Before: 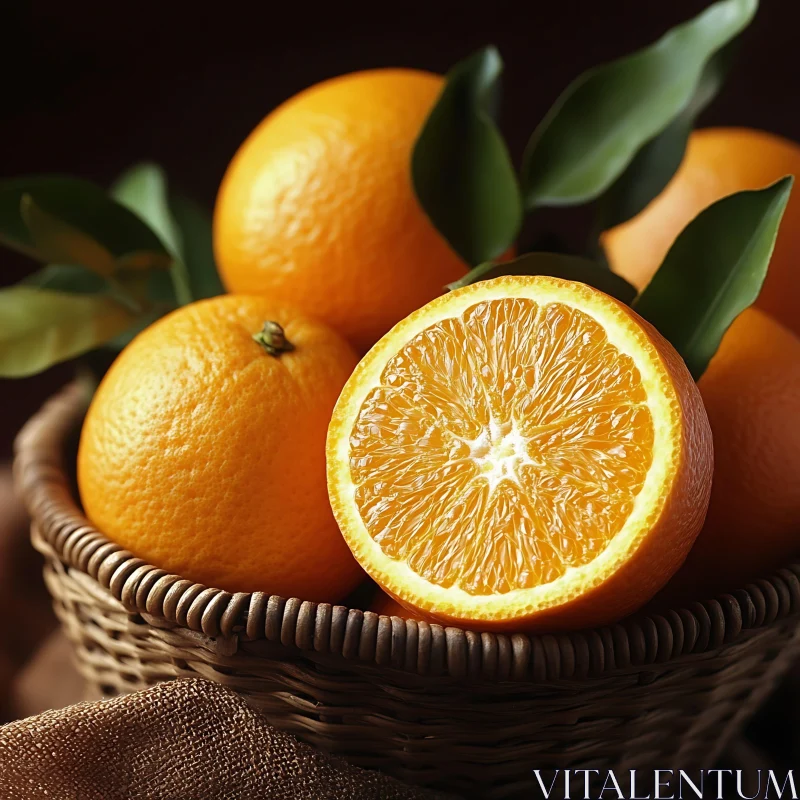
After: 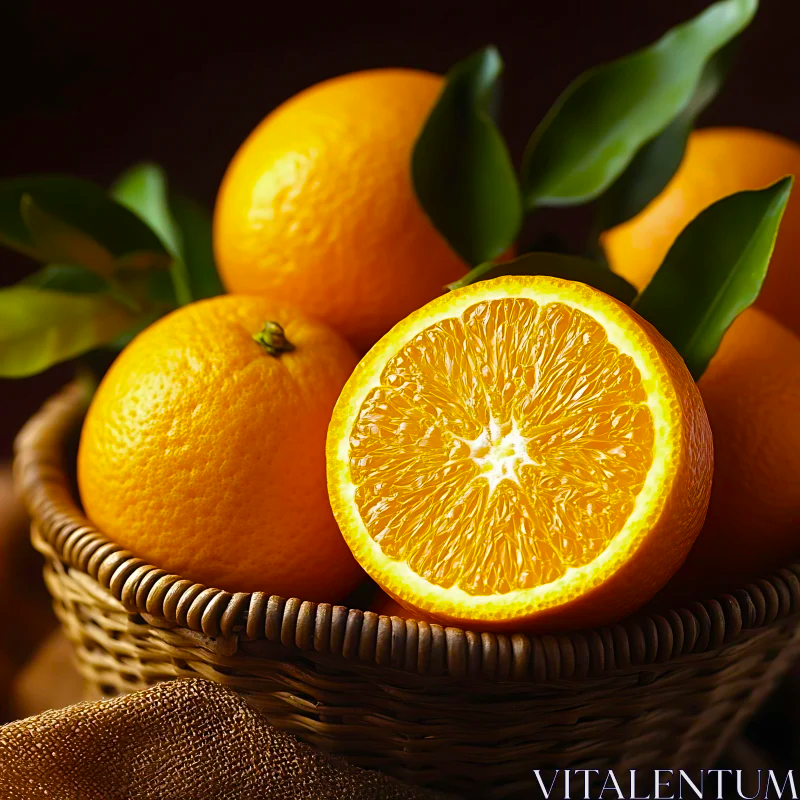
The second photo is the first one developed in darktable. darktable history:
color balance rgb: linear chroma grading › global chroma 24.582%, perceptual saturation grading › global saturation 29.857%, global vibrance 9.681%
